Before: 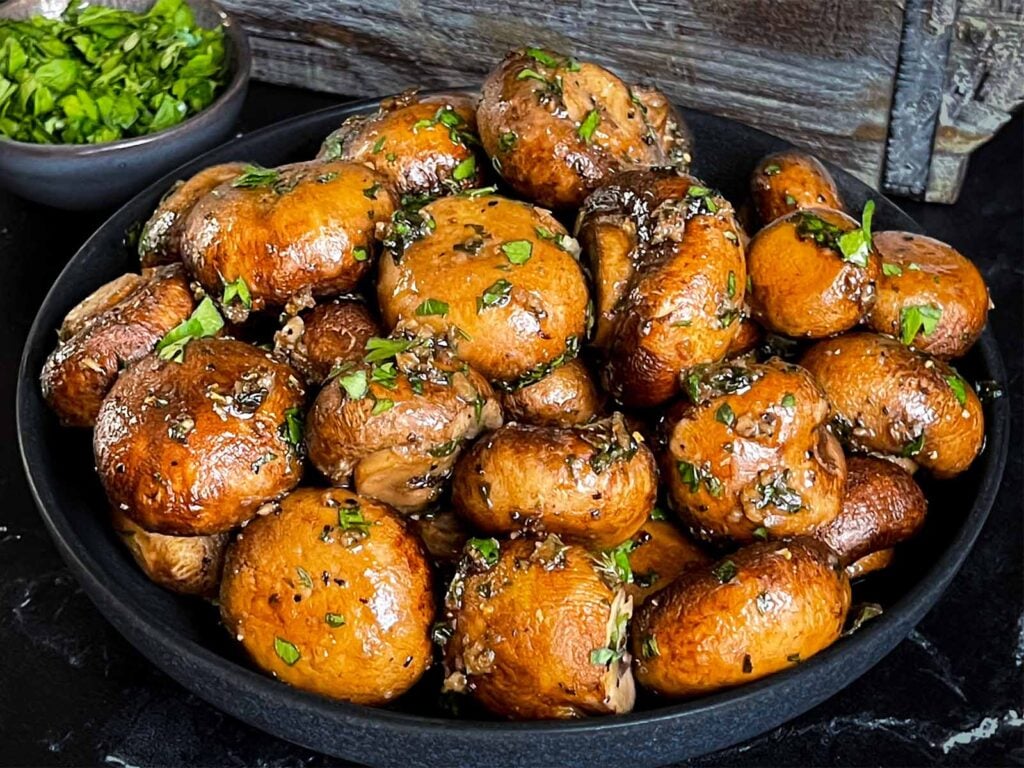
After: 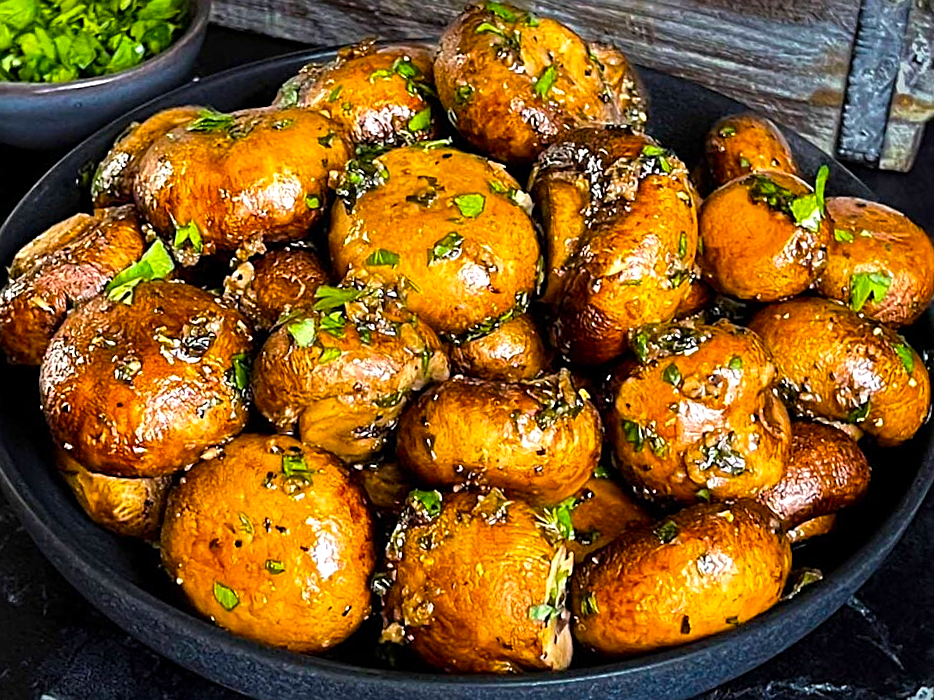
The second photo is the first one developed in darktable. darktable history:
color balance rgb: perceptual saturation grading › global saturation 36%, perceptual brilliance grading › global brilliance 10%, global vibrance 20%
crop and rotate: angle -1.96°, left 3.097%, top 4.154%, right 1.586%, bottom 0.529%
sharpen: on, module defaults
